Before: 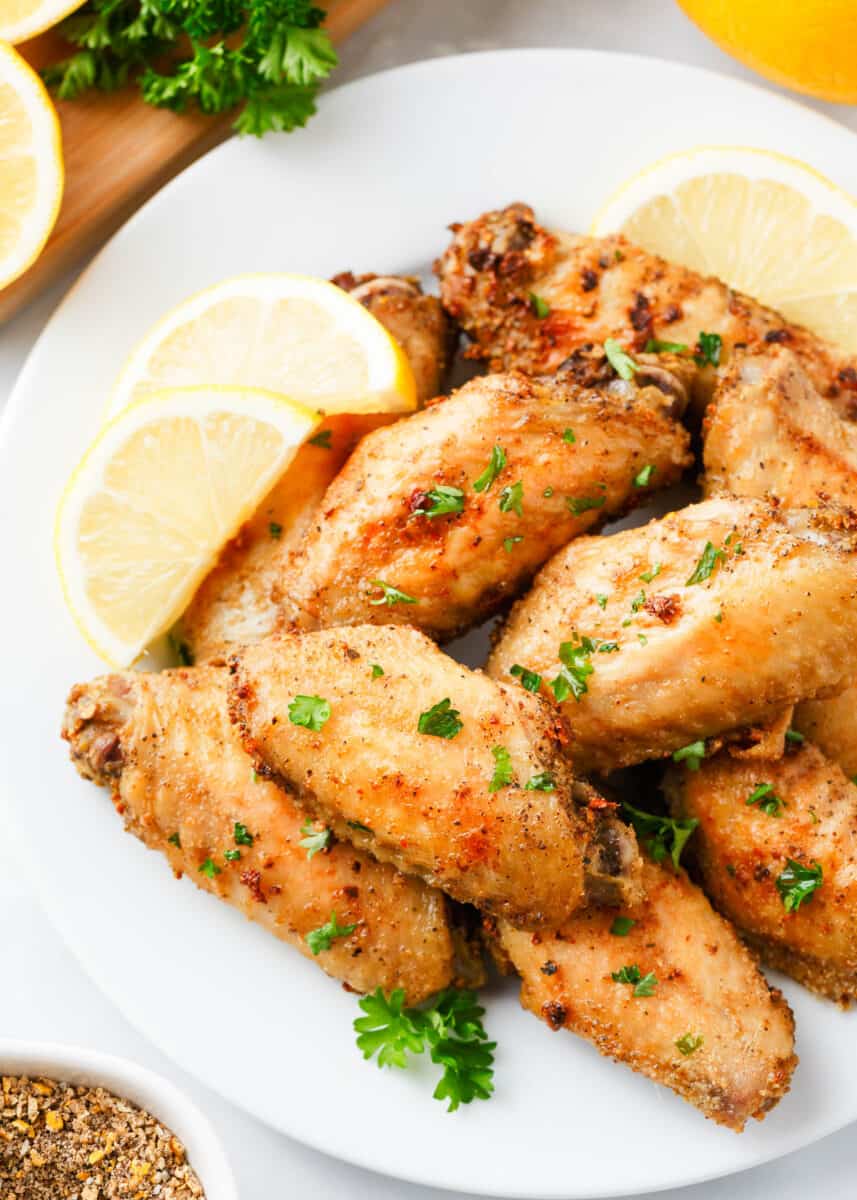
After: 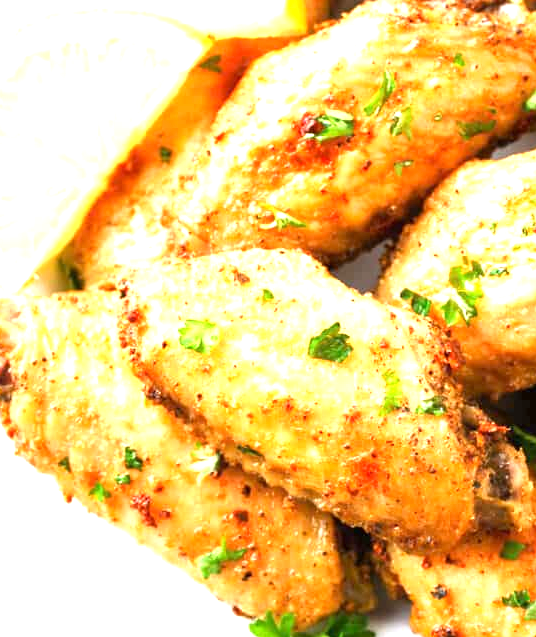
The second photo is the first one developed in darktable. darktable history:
crop: left 12.94%, top 31.395%, right 24.453%, bottom 15.505%
exposure: exposure 1.258 EV, compensate highlight preservation false
